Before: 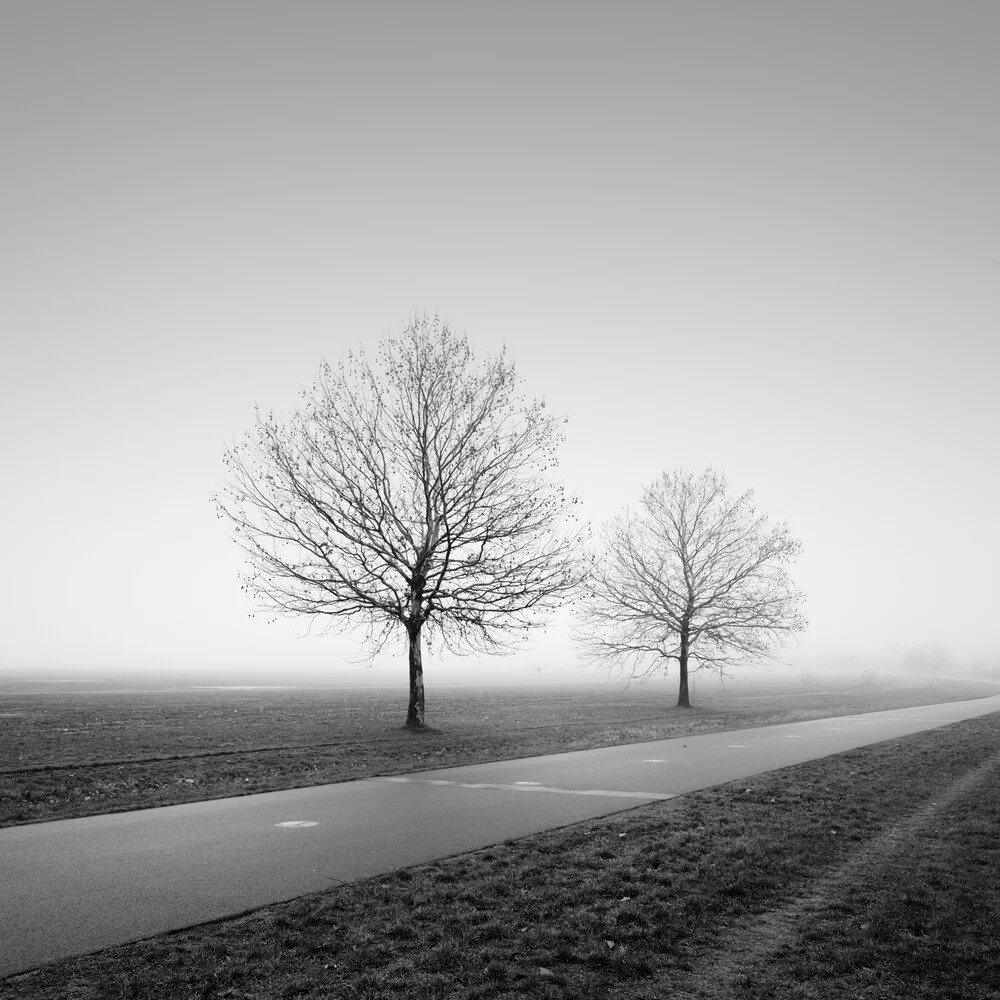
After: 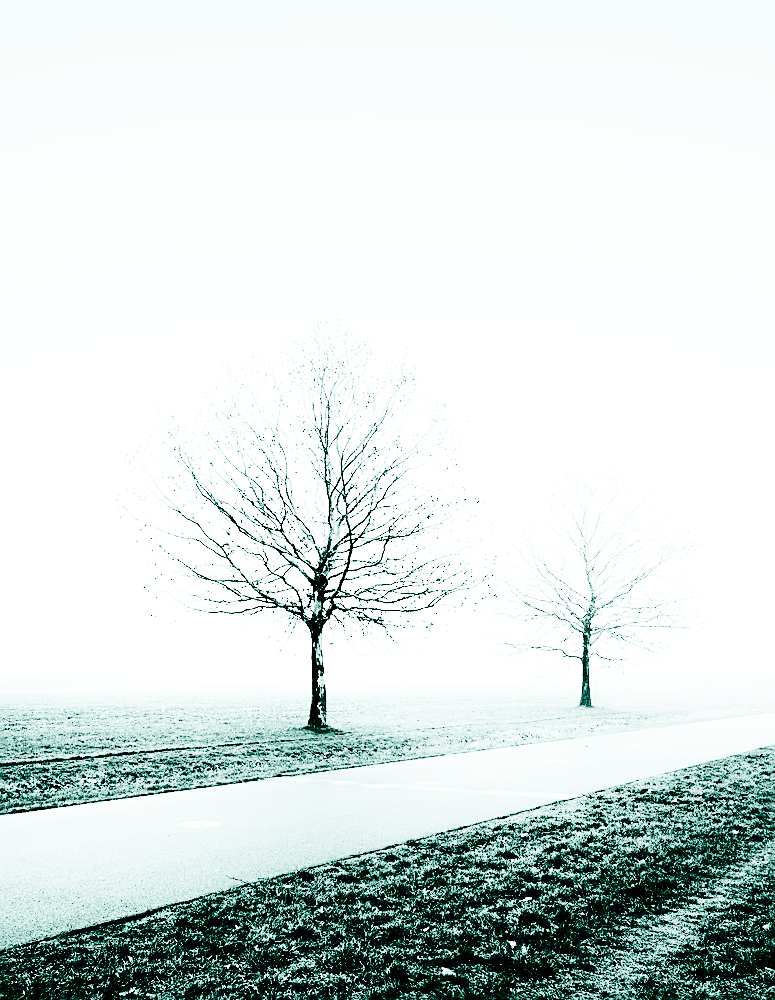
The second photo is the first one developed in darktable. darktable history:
tone equalizer: -7 EV 0.163 EV, -6 EV 0.572 EV, -5 EV 1.11 EV, -4 EV 1.31 EV, -3 EV 1.17 EV, -2 EV 0.6 EV, -1 EV 0.157 EV, edges refinement/feathering 500, mask exposure compensation -1.57 EV, preserve details no
sharpen: on, module defaults
crop: left 9.85%, right 12.634%
base curve: curves: ch0 [(0, 0.003) (0.001, 0.002) (0.006, 0.004) (0.02, 0.022) (0.048, 0.086) (0.094, 0.234) (0.162, 0.431) (0.258, 0.629) (0.385, 0.8) (0.548, 0.918) (0.751, 0.988) (1, 1)], preserve colors none
contrast brightness saturation: contrast 0.208, brightness -0.103, saturation 0.211
color balance rgb: power › chroma 2.141%, power › hue 166.52°, perceptual saturation grading › global saturation 19.676%
exposure: black level correction 0.009, exposure 0.106 EV, compensate highlight preservation false
